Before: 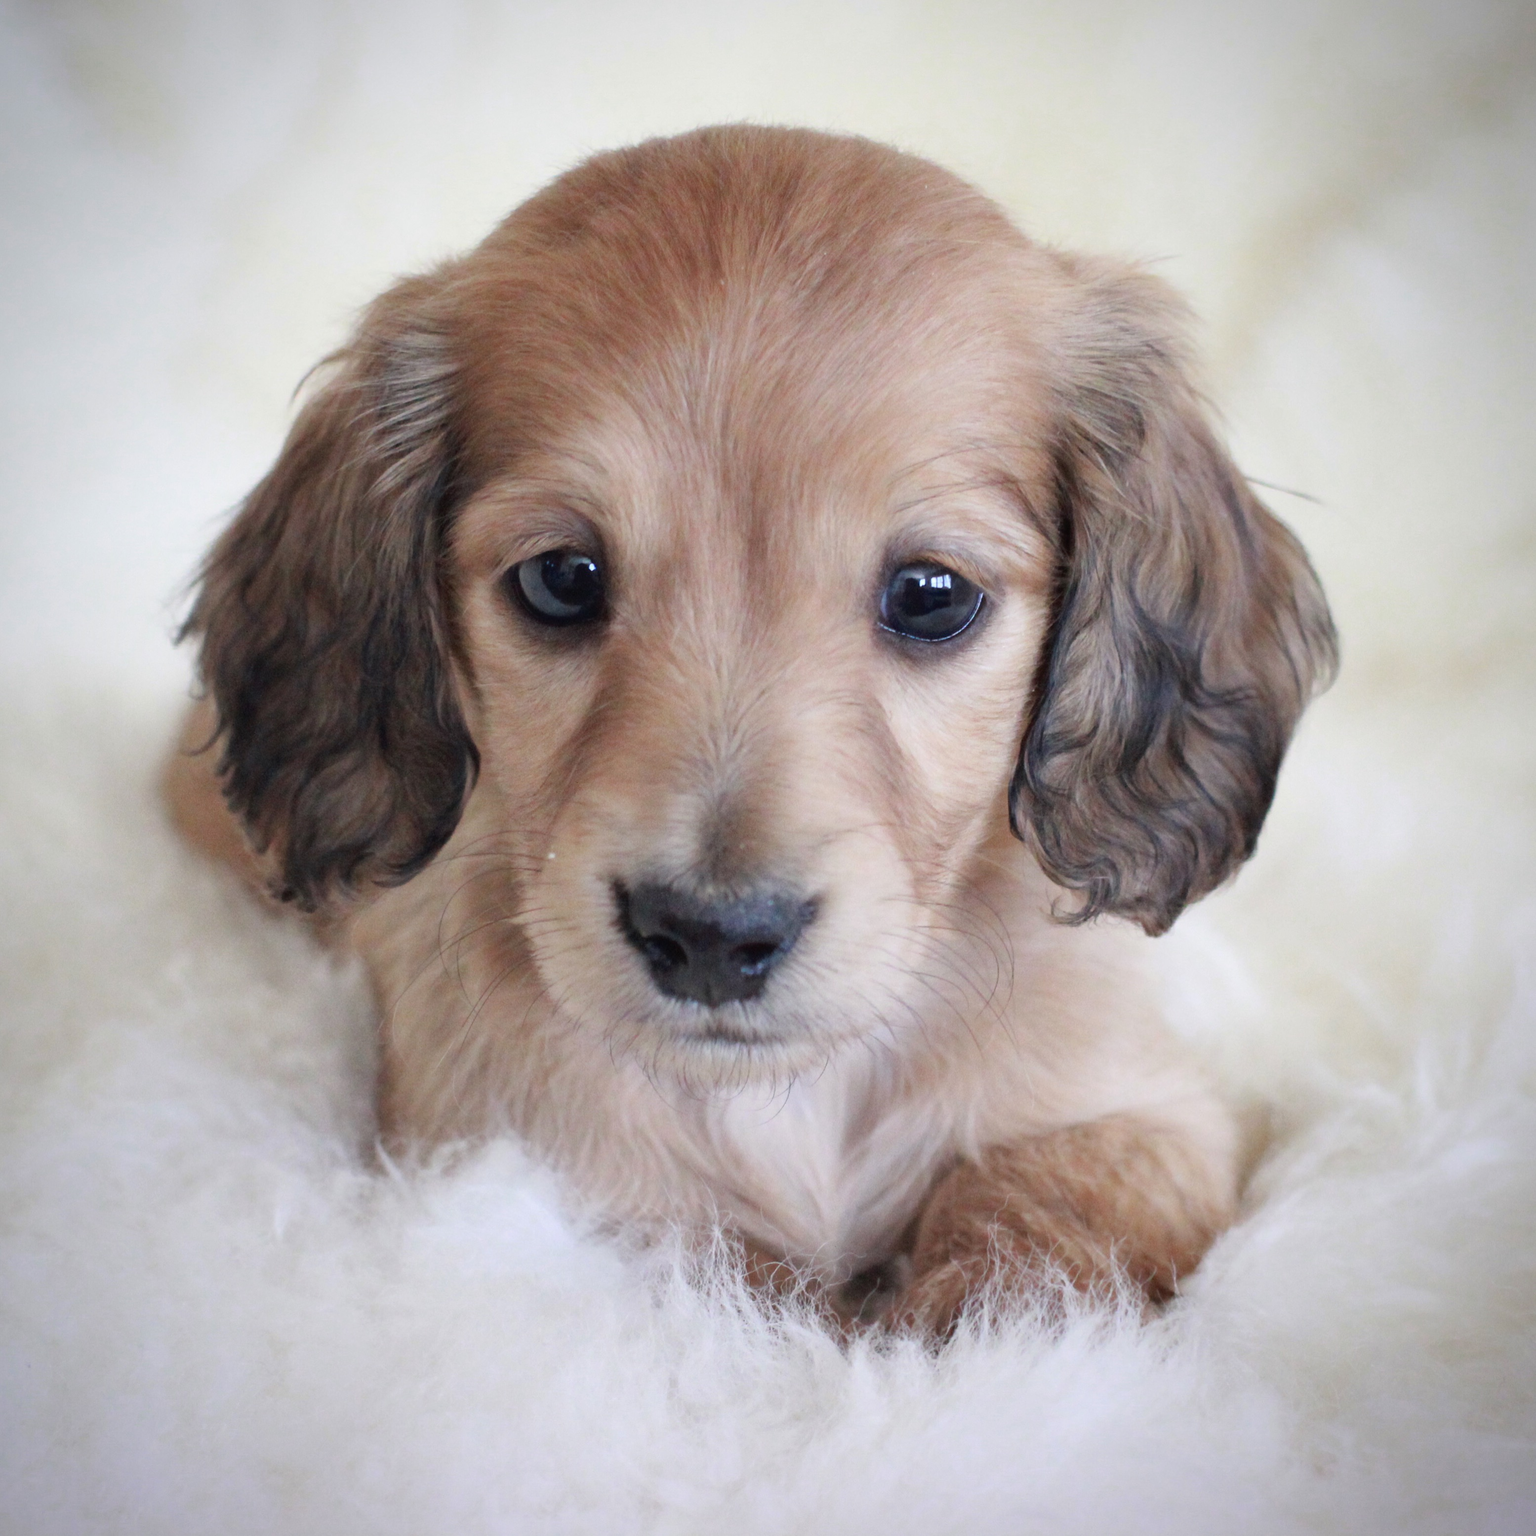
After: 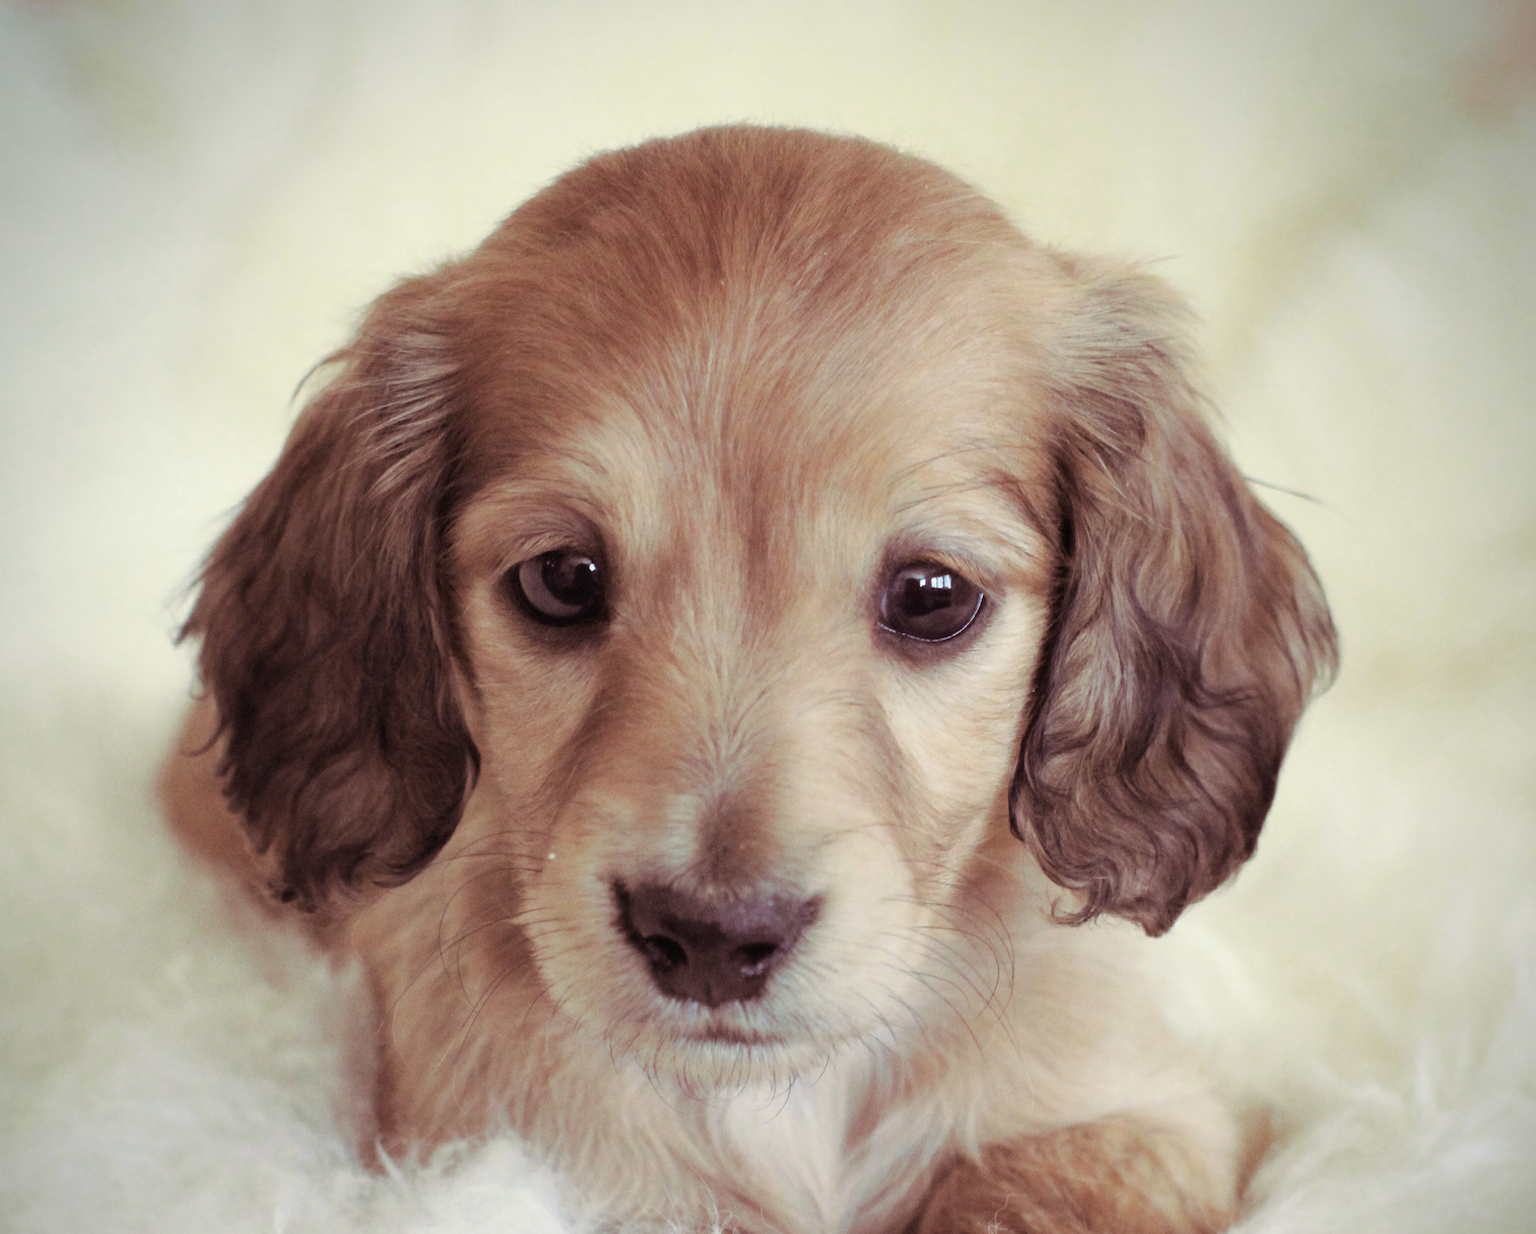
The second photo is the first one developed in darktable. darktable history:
split-toning: on, module defaults
crop: bottom 19.644%
color correction: highlights a* -0.482, highlights b* 9.48, shadows a* -9.48, shadows b* 0.803
